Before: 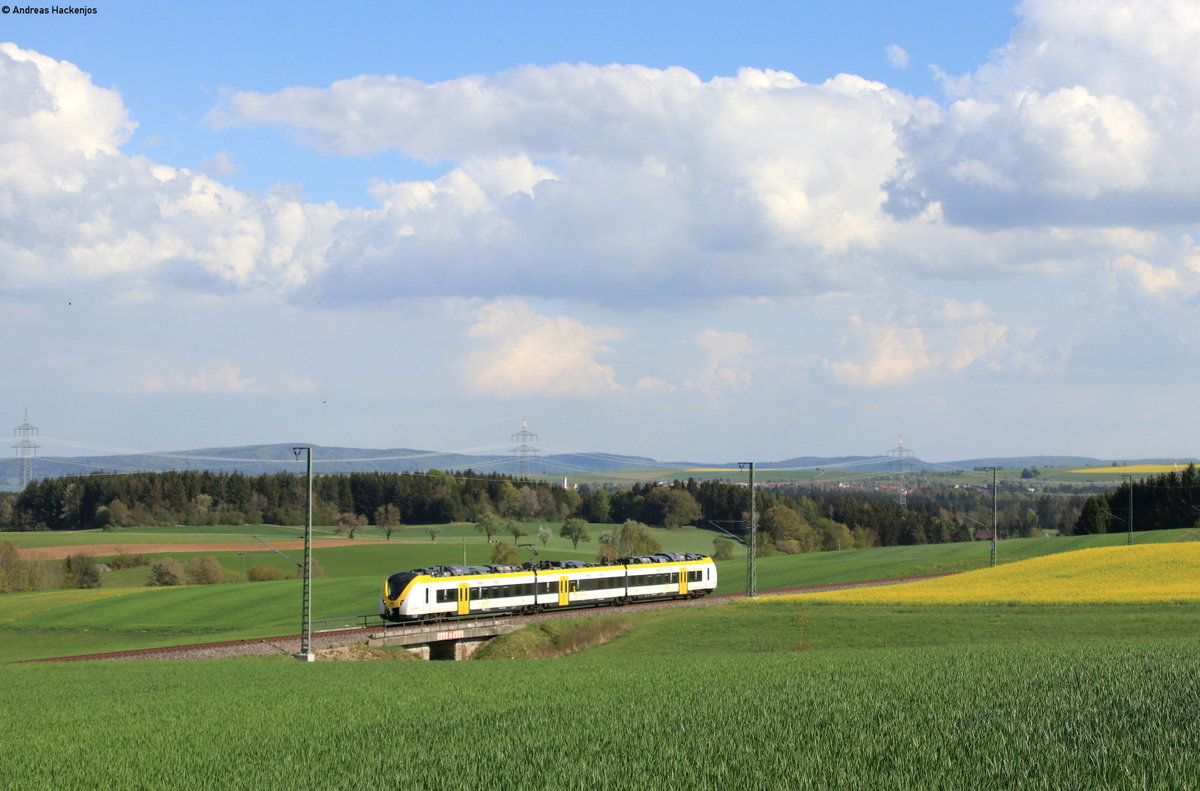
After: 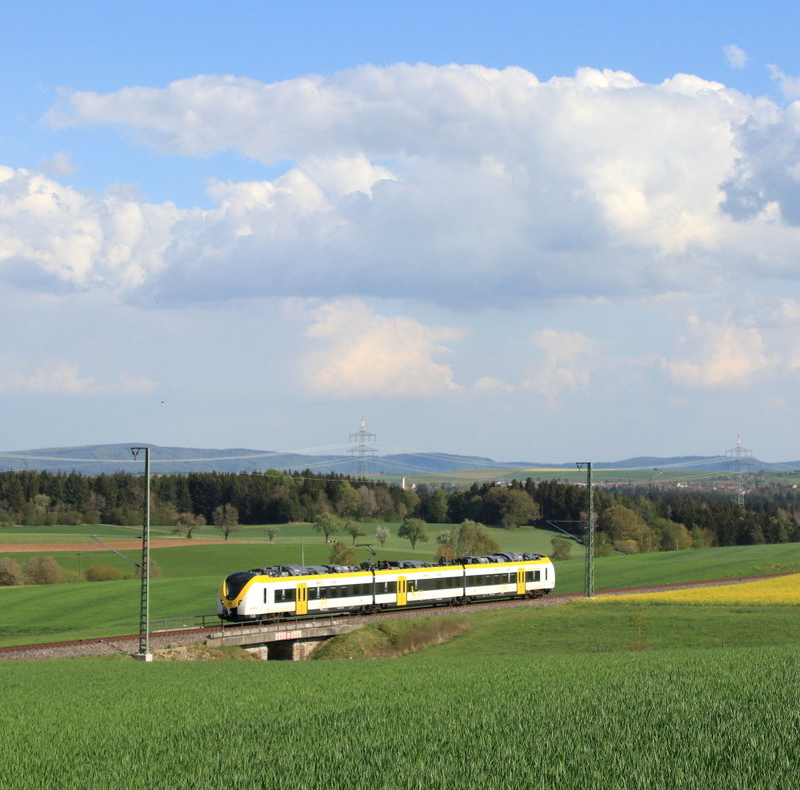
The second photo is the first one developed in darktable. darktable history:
crop and rotate: left 13.537%, right 19.796%
white balance: emerald 1
